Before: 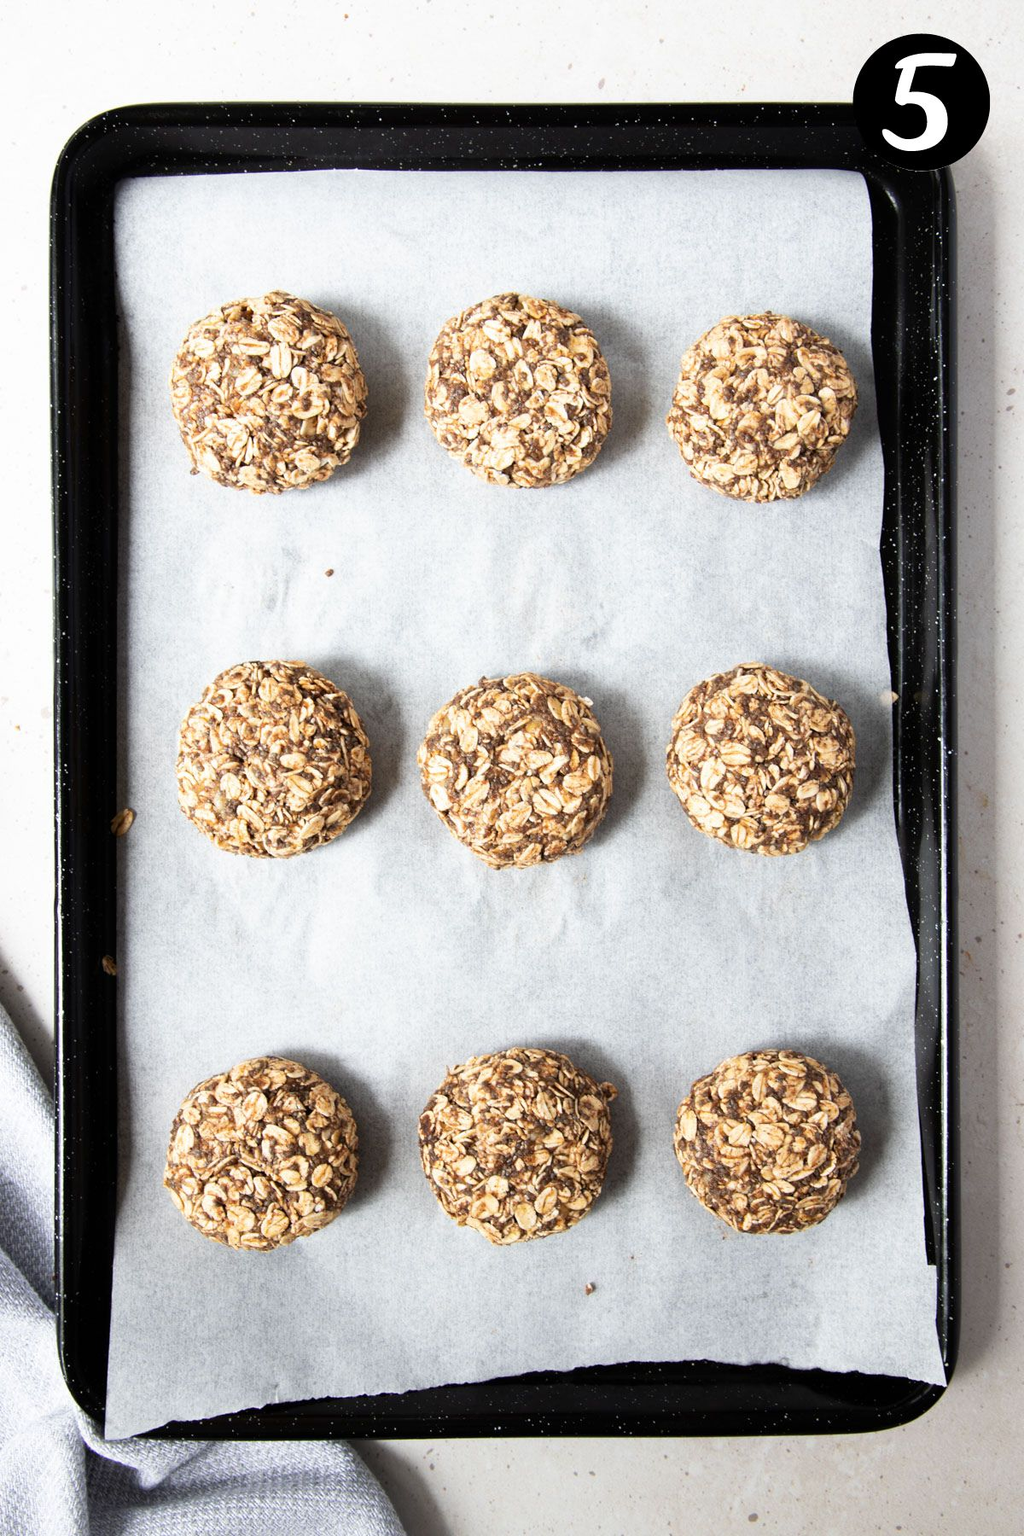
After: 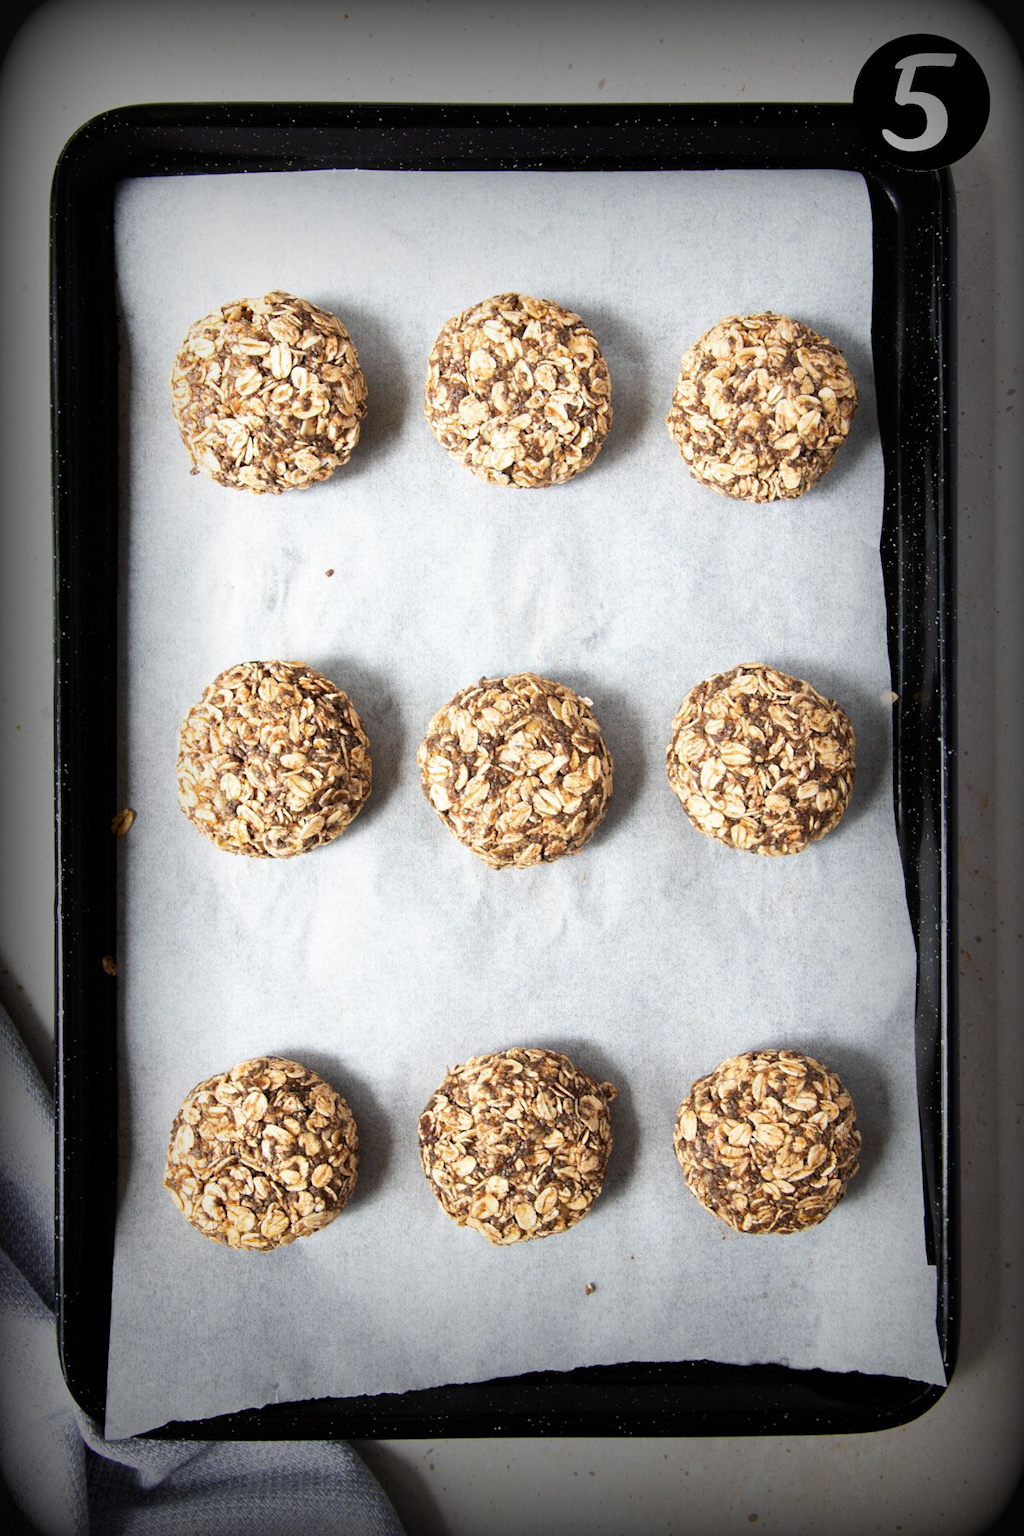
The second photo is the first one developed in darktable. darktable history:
tone equalizer: edges refinement/feathering 500, mask exposure compensation -1.57 EV, preserve details guided filter
vignetting: fall-off start 54.09%, brightness -0.997, saturation 0.489, automatic ratio true, width/height ratio 1.313, shape 0.22
